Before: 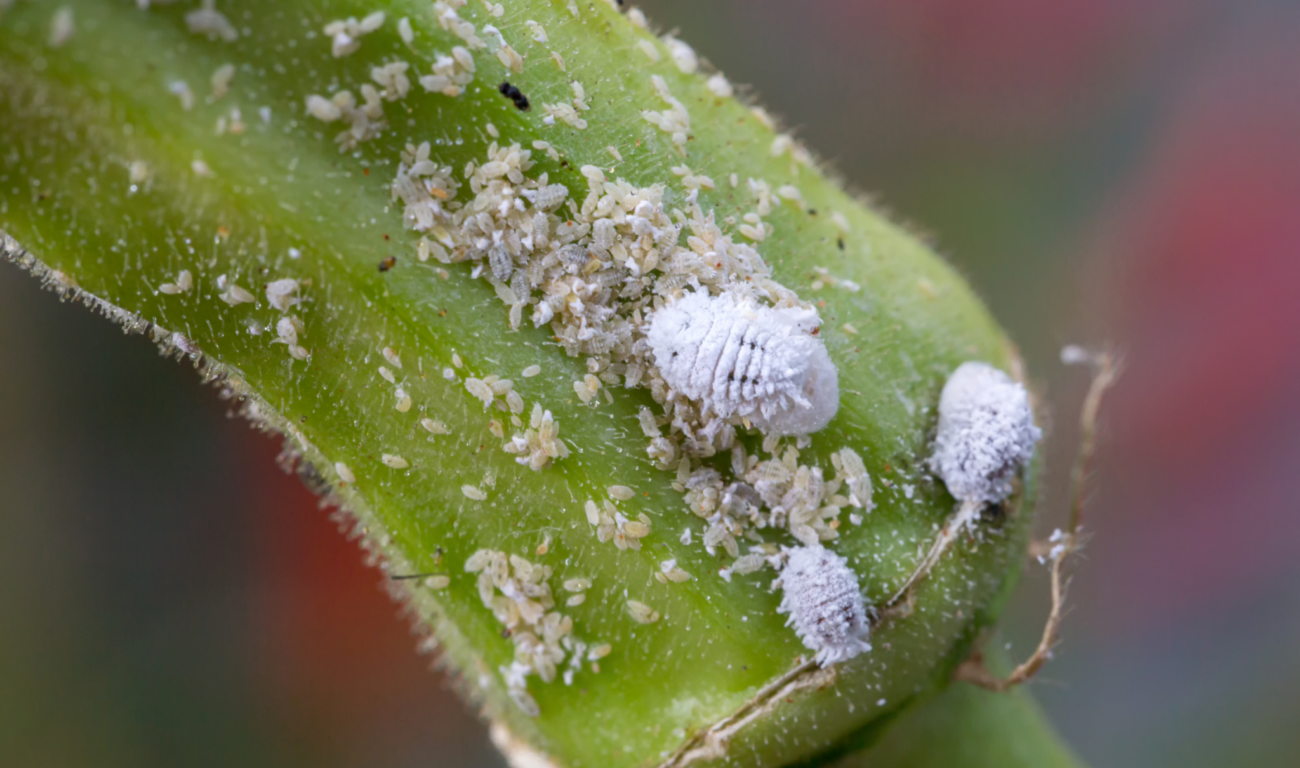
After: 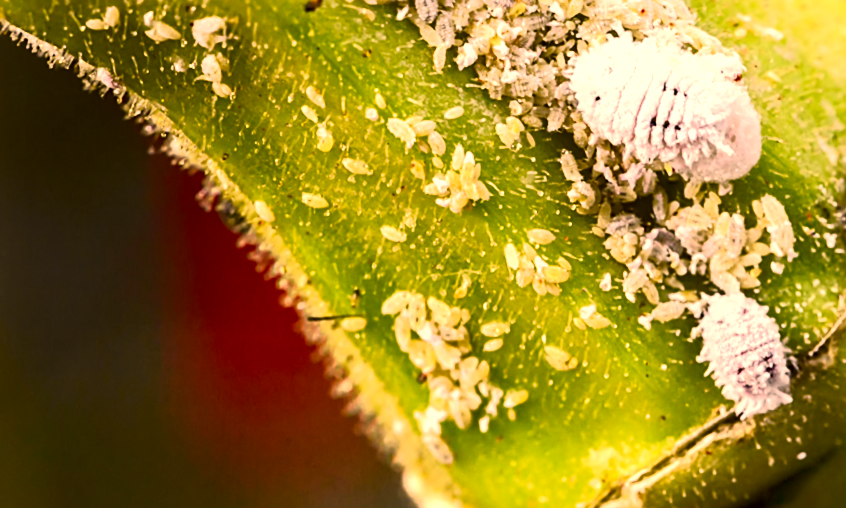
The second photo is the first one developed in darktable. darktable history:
crop and rotate: angle -0.82°, left 3.85%, top 31.828%, right 27.992%
color balance rgb: perceptual saturation grading › global saturation 20%, perceptual saturation grading › highlights -25%, perceptual saturation grading › shadows 25%
tone equalizer: -8 EV -1.08 EV, -7 EV -1.01 EV, -6 EV -0.867 EV, -5 EV -0.578 EV, -3 EV 0.578 EV, -2 EV 0.867 EV, -1 EV 1.01 EV, +0 EV 1.08 EV, edges refinement/feathering 500, mask exposure compensation -1.57 EV, preserve details no
sharpen: on, module defaults
rotate and perspective: rotation 0.226°, lens shift (vertical) -0.042, crop left 0.023, crop right 0.982, crop top 0.006, crop bottom 0.994
local contrast: mode bilateral grid, contrast 30, coarseness 25, midtone range 0.2
tone curve: curves: ch0 [(0, 0.006) (0.037, 0.022) (0.123, 0.105) (0.19, 0.173) (0.277, 0.279) (0.474, 0.517) (0.597, 0.662) (0.687, 0.774) (0.855, 0.891) (1, 0.982)]; ch1 [(0, 0) (0.243, 0.245) (0.422, 0.415) (0.493, 0.498) (0.508, 0.503) (0.531, 0.55) (0.551, 0.582) (0.626, 0.672) (0.694, 0.732) (1, 1)]; ch2 [(0, 0) (0.249, 0.216) (0.356, 0.329) (0.424, 0.442) (0.476, 0.477) (0.498, 0.503) (0.517, 0.524) (0.532, 0.547) (0.562, 0.592) (0.614, 0.657) (0.706, 0.748) (0.808, 0.809) (0.991, 0.968)], color space Lab, independent channels, preserve colors none
color correction: highlights a* 17.94, highlights b* 35.39, shadows a* 1.48, shadows b* 6.42, saturation 1.01
